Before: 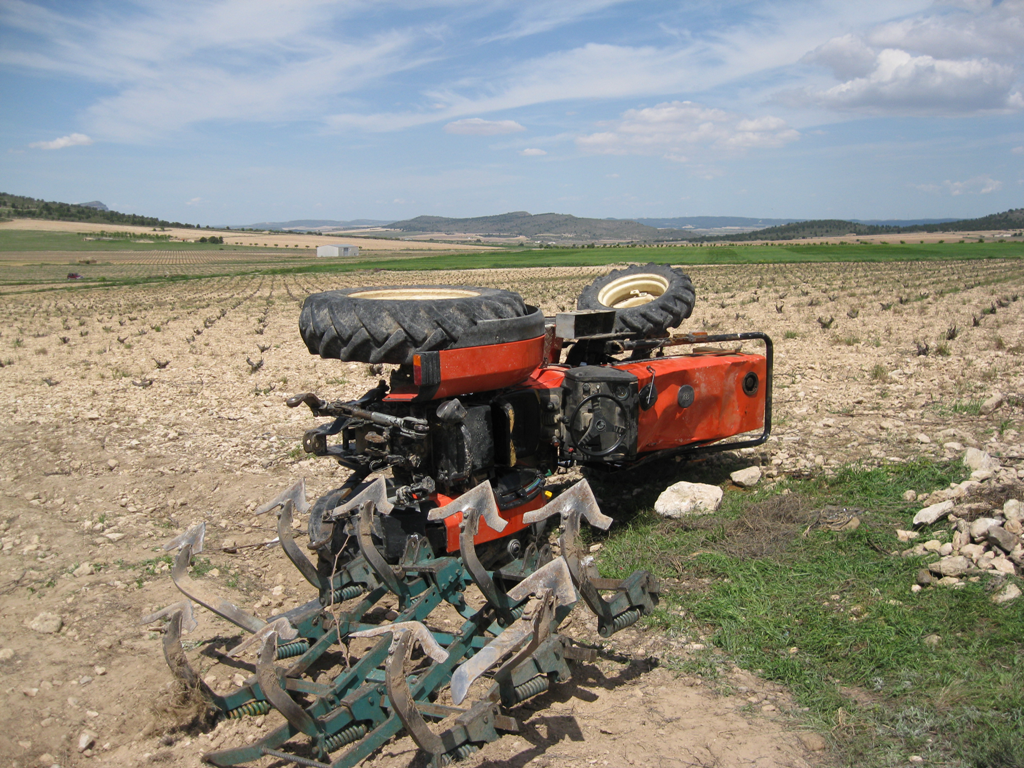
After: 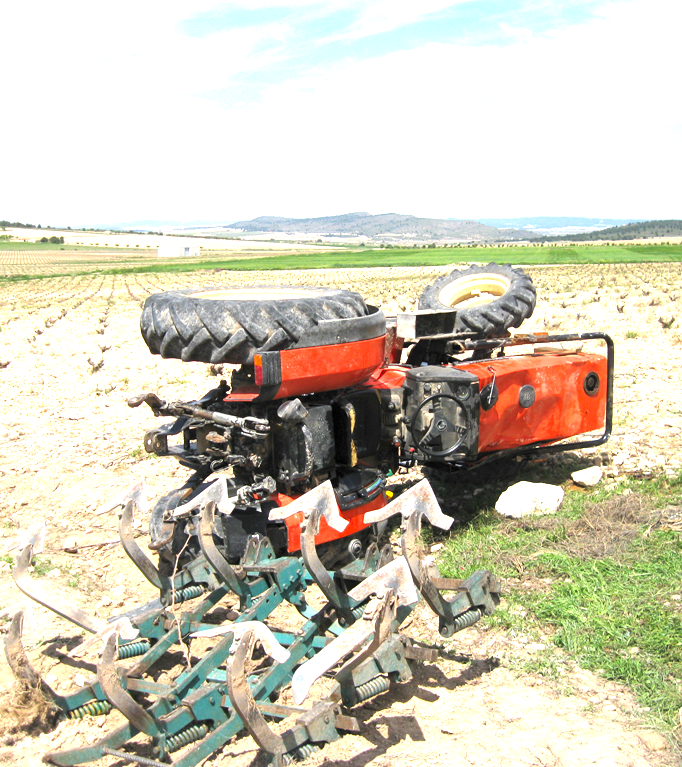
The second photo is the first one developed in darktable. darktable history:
exposure: black level correction 0.001, exposure 1.719 EV, compensate exposure bias true, compensate highlight preservation false
crop and rotate: left 15.546%, right 17.787%
contrast brightness saturation: saturation 0.1
